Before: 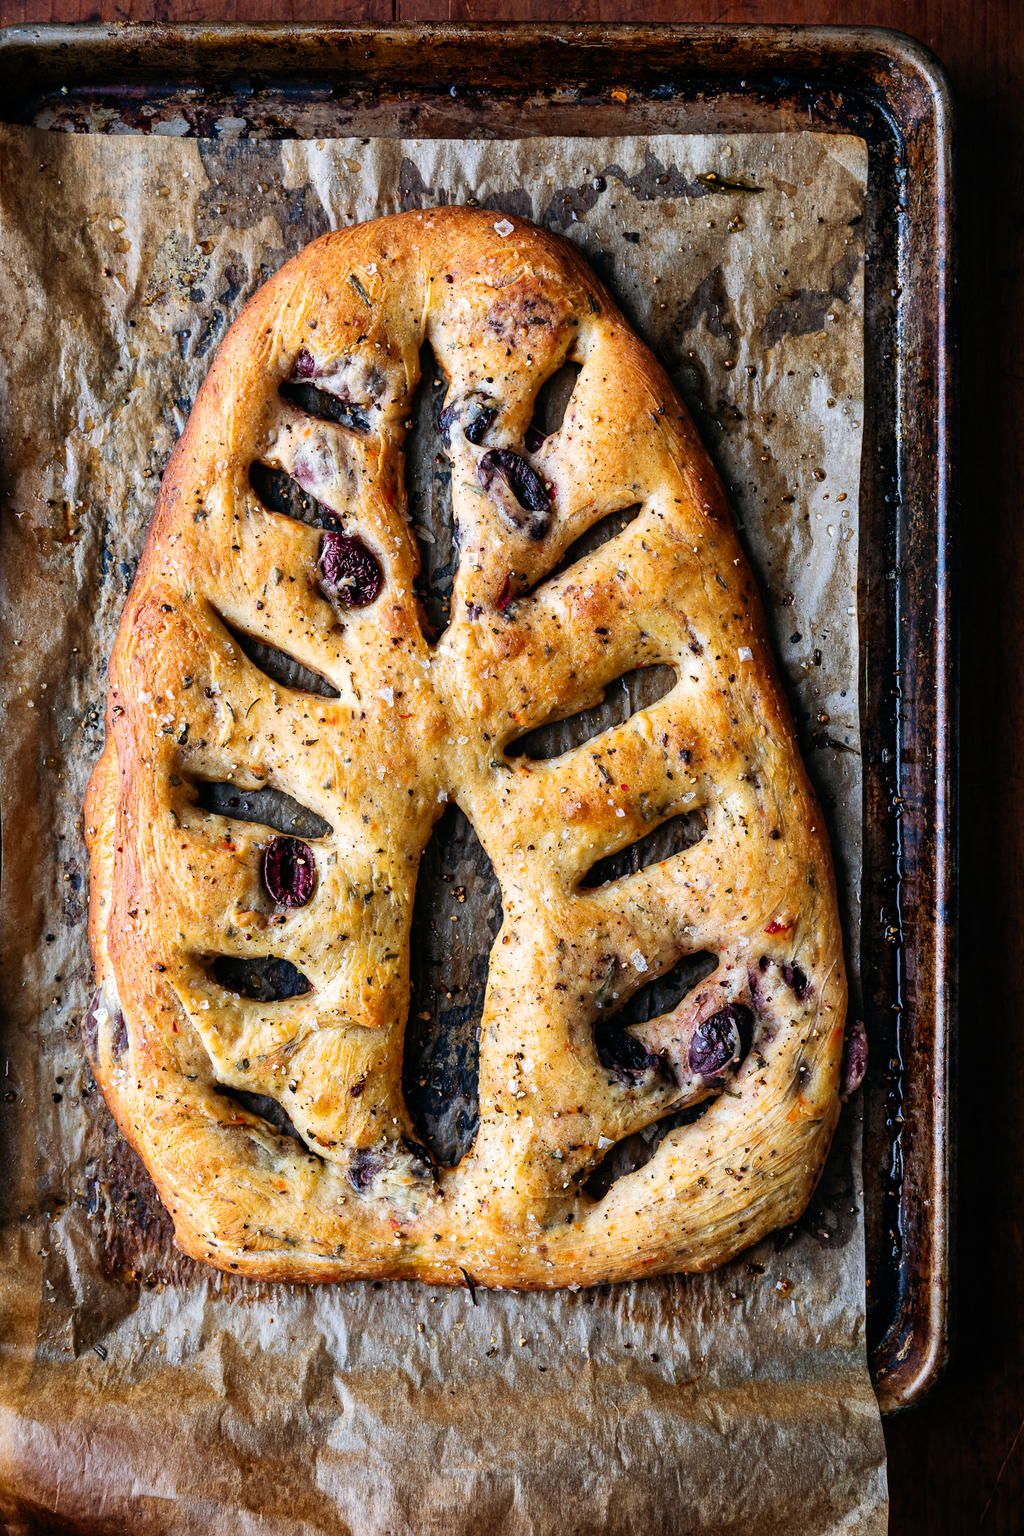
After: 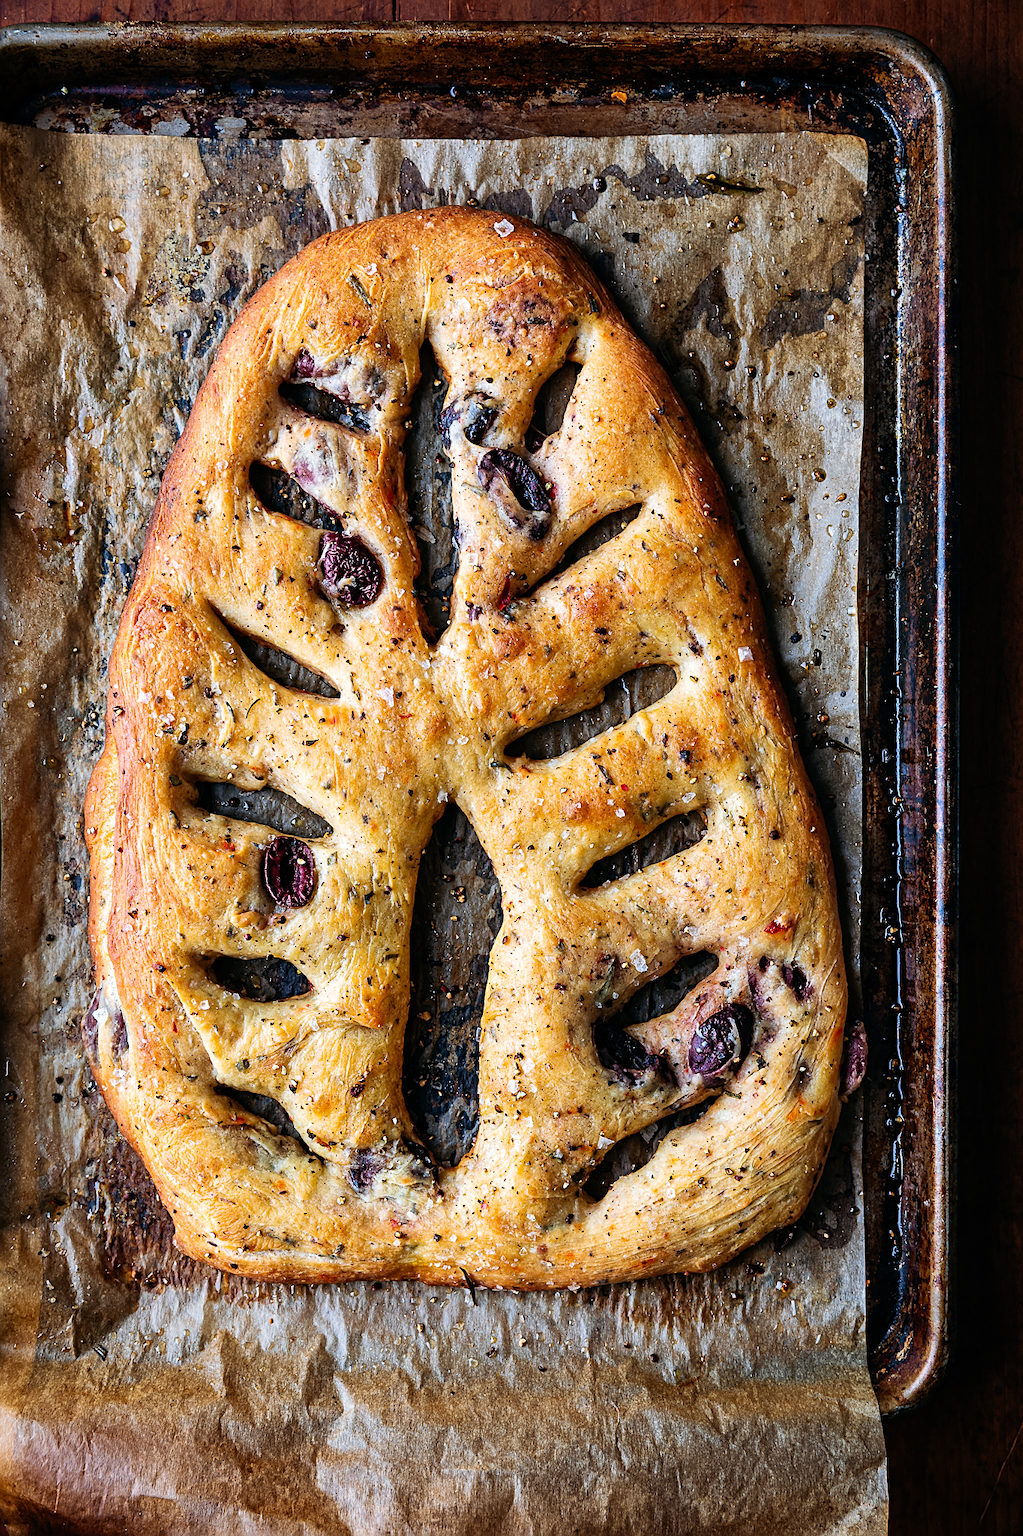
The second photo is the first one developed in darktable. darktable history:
velvia: strength 15%
sharpen: on, module defaults
